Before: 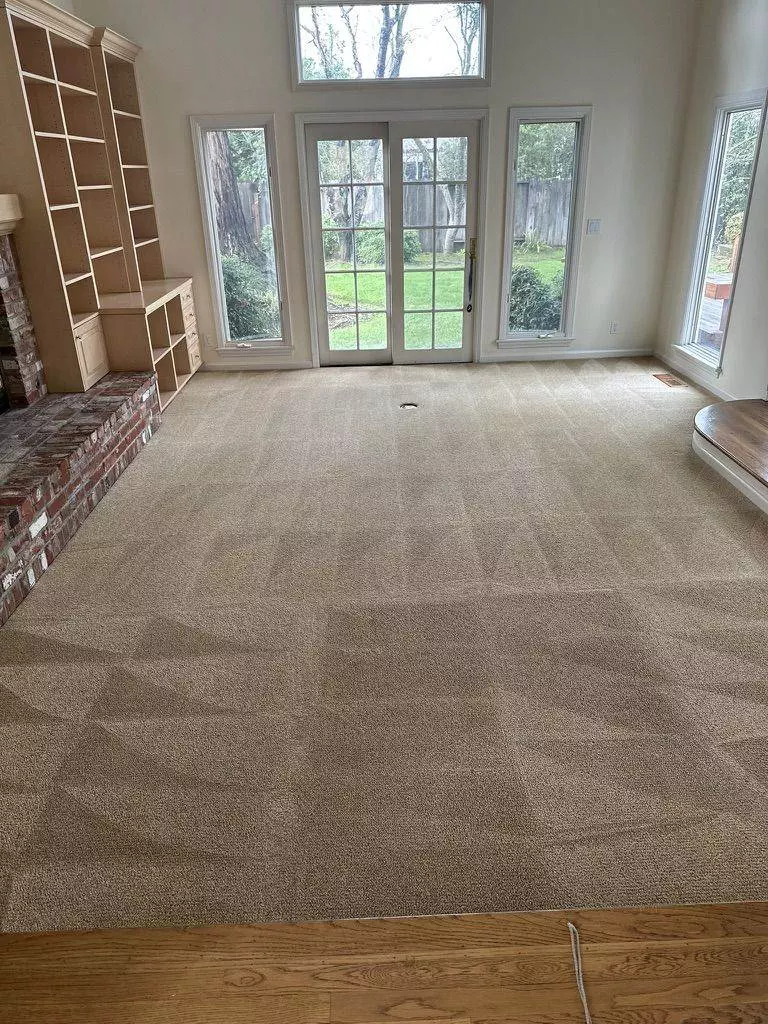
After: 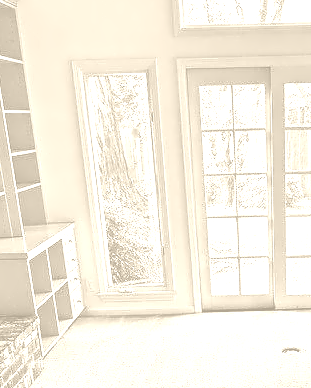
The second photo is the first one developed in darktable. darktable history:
contrast equalizer: octaves 7, y [[0.5, 0.542, 0.583, 0.625, 0.667, 0.708], [0.5 ×6], [0.5 ×6], [0, 0.033, 0.067, 0.1, 0.133, 0.167], [0, 0.05, 0.1, 0.15, 0.2, 0.25]]
crop: left 15.452%, top 5.459%, right 43.956%, bottom 56.62%
color correction: saturation 0.85
colorize: hue 36°, saturation 71%, lightness 80.79%
contrast brightness saturation: contrast 0.07, brightness -0.14, saturation 0.11
shadows and highlights: shadows 20.55, highlights -20.99, soften with gaussian
exposure: black level correction 0.001, exposure 0.5 EV, compensate exposure bias true, compensate highlight preservation false
